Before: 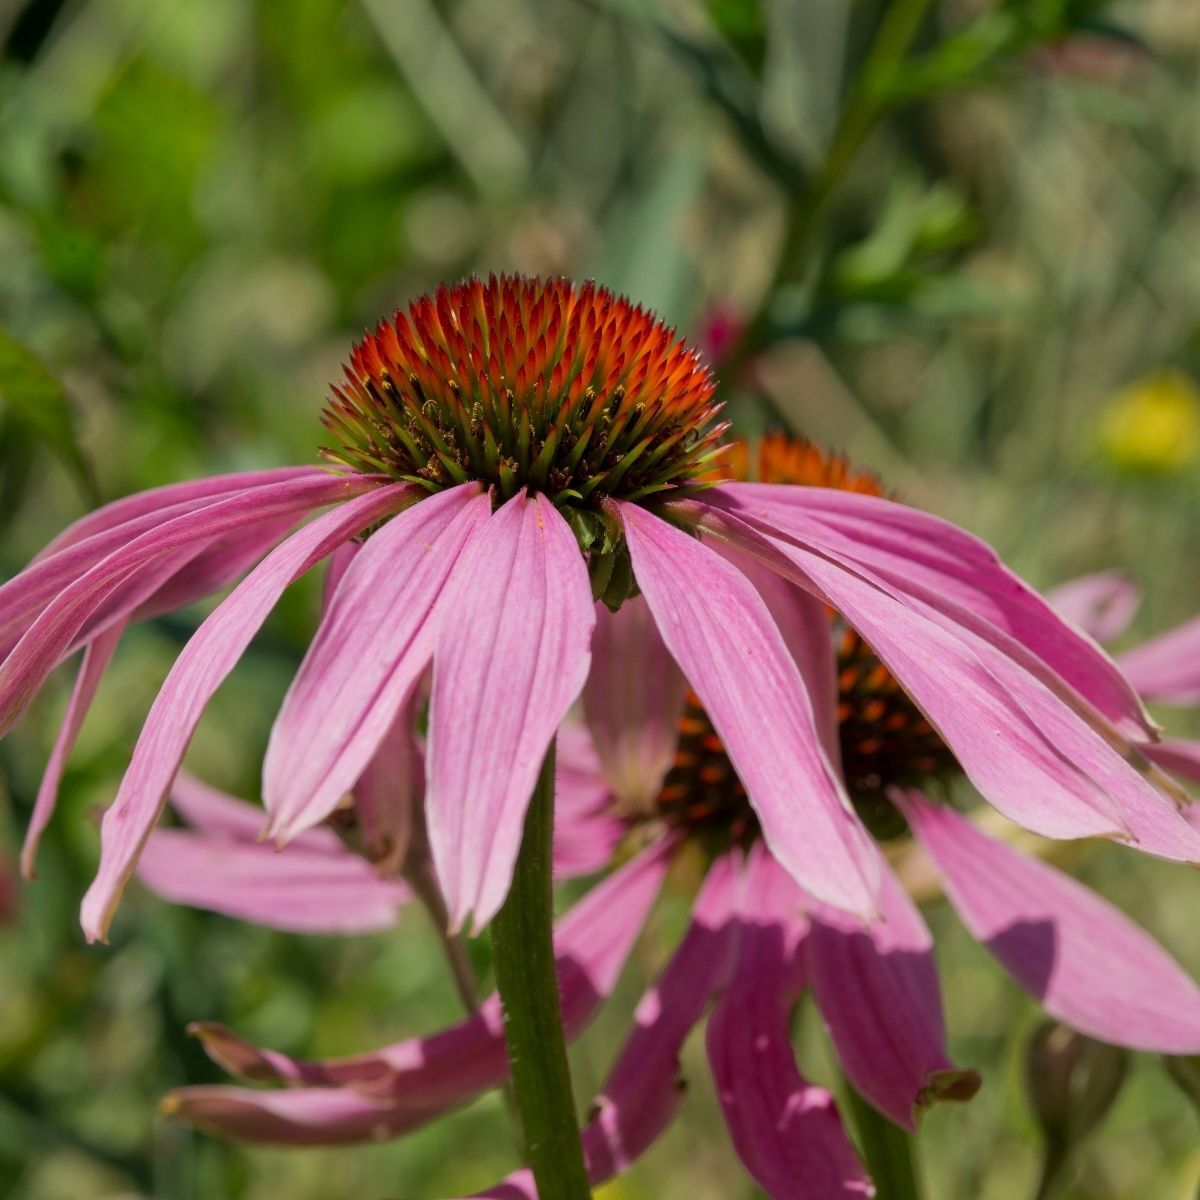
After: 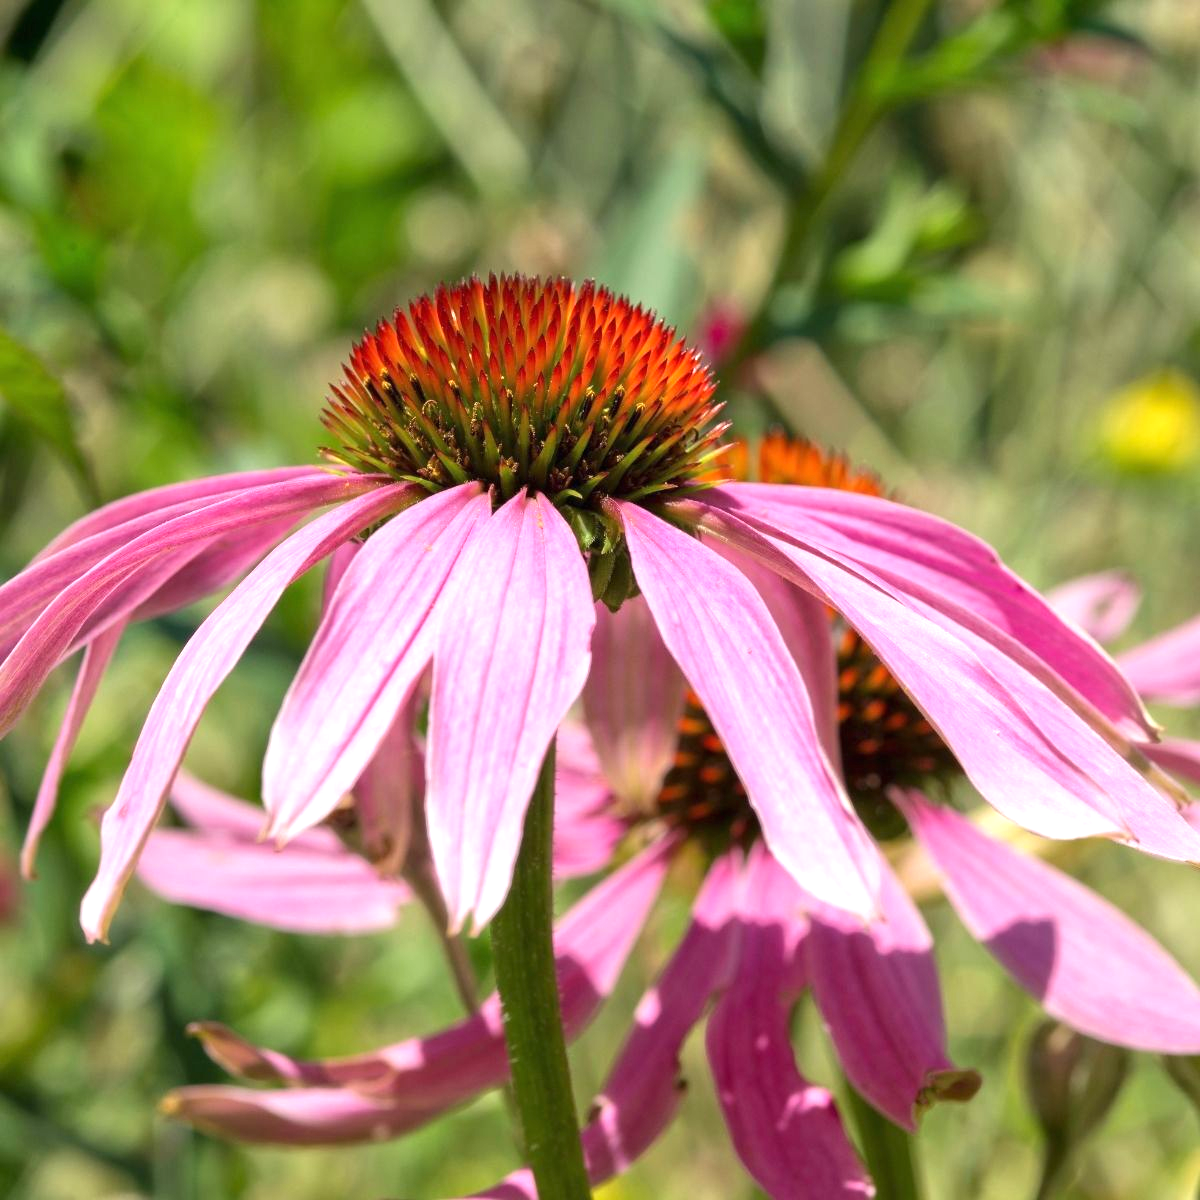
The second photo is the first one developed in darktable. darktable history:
exposure: black level correction 0, exposure 1.022 EV, compensate highlight preservation false
